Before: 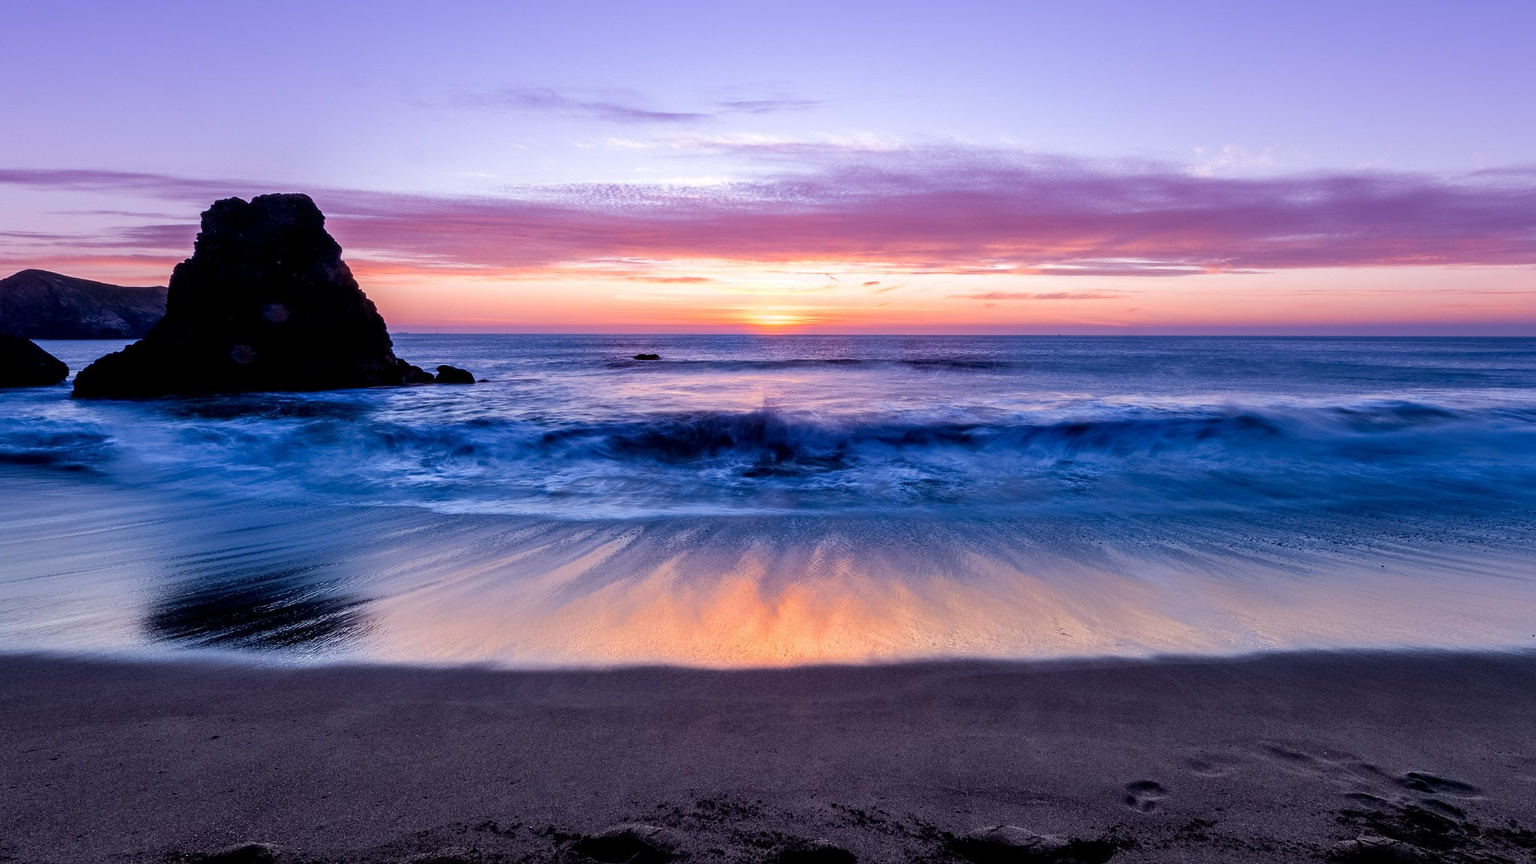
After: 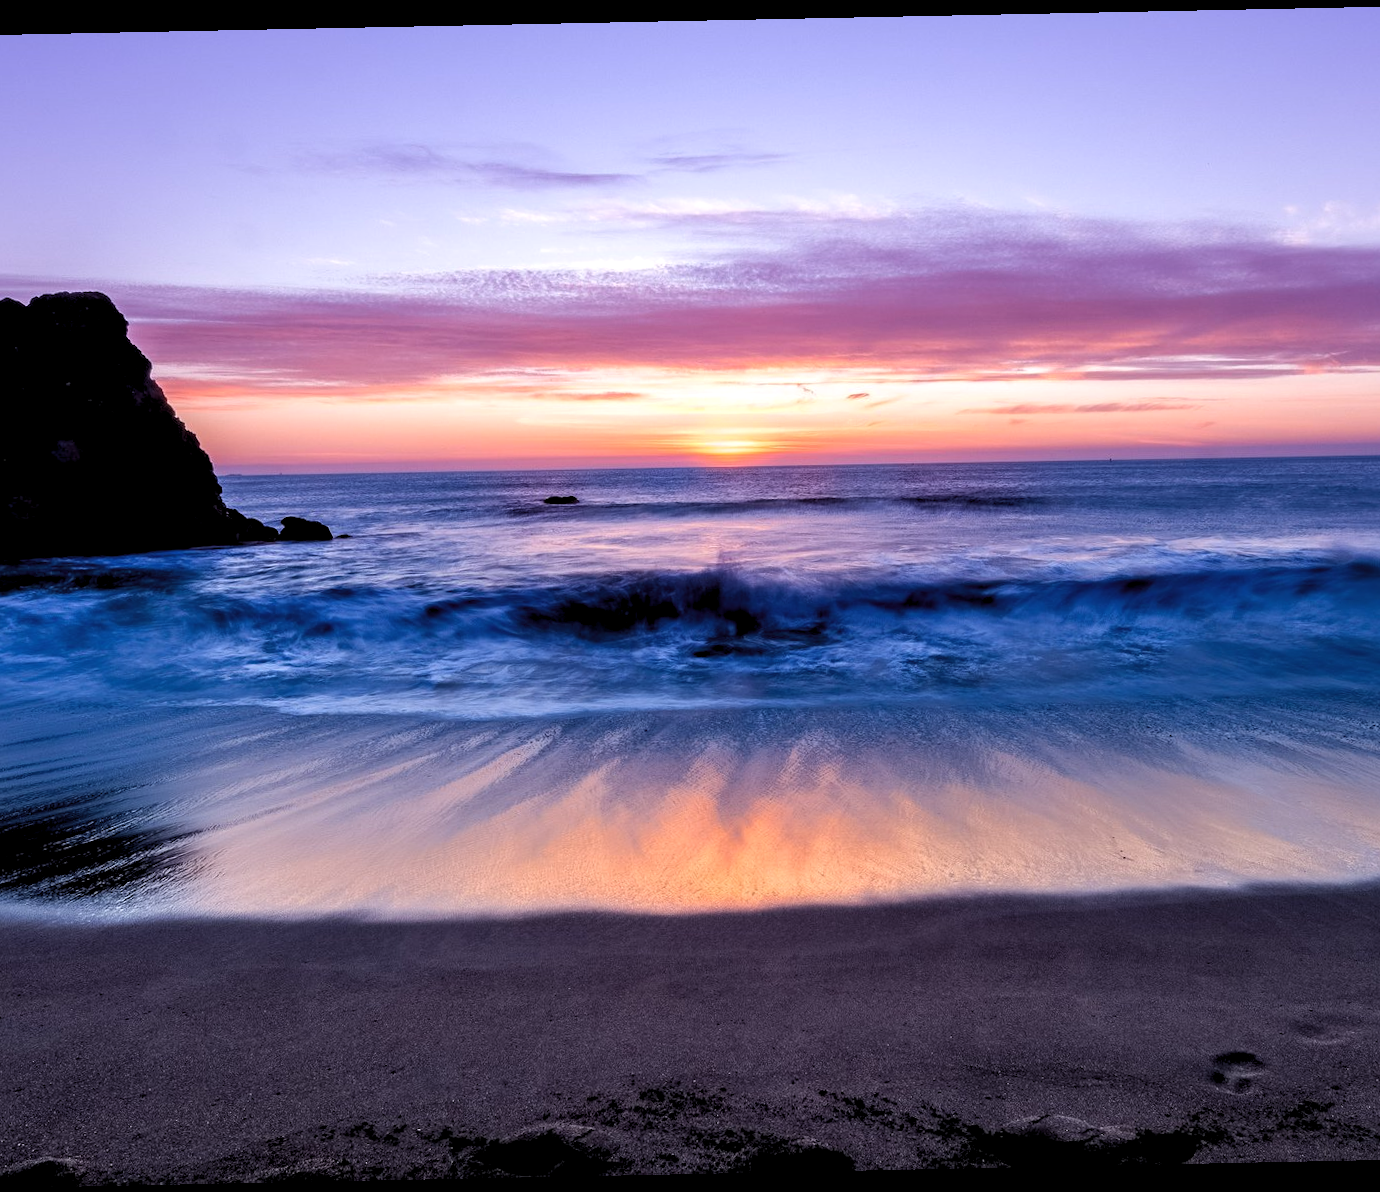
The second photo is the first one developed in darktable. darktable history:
levels: levels [0.031, 0.5, 0.969]
rotate and perspective: rotation -1.17°, automatic cropping off
crop and rotate: left 15.055%, right 18.278%
